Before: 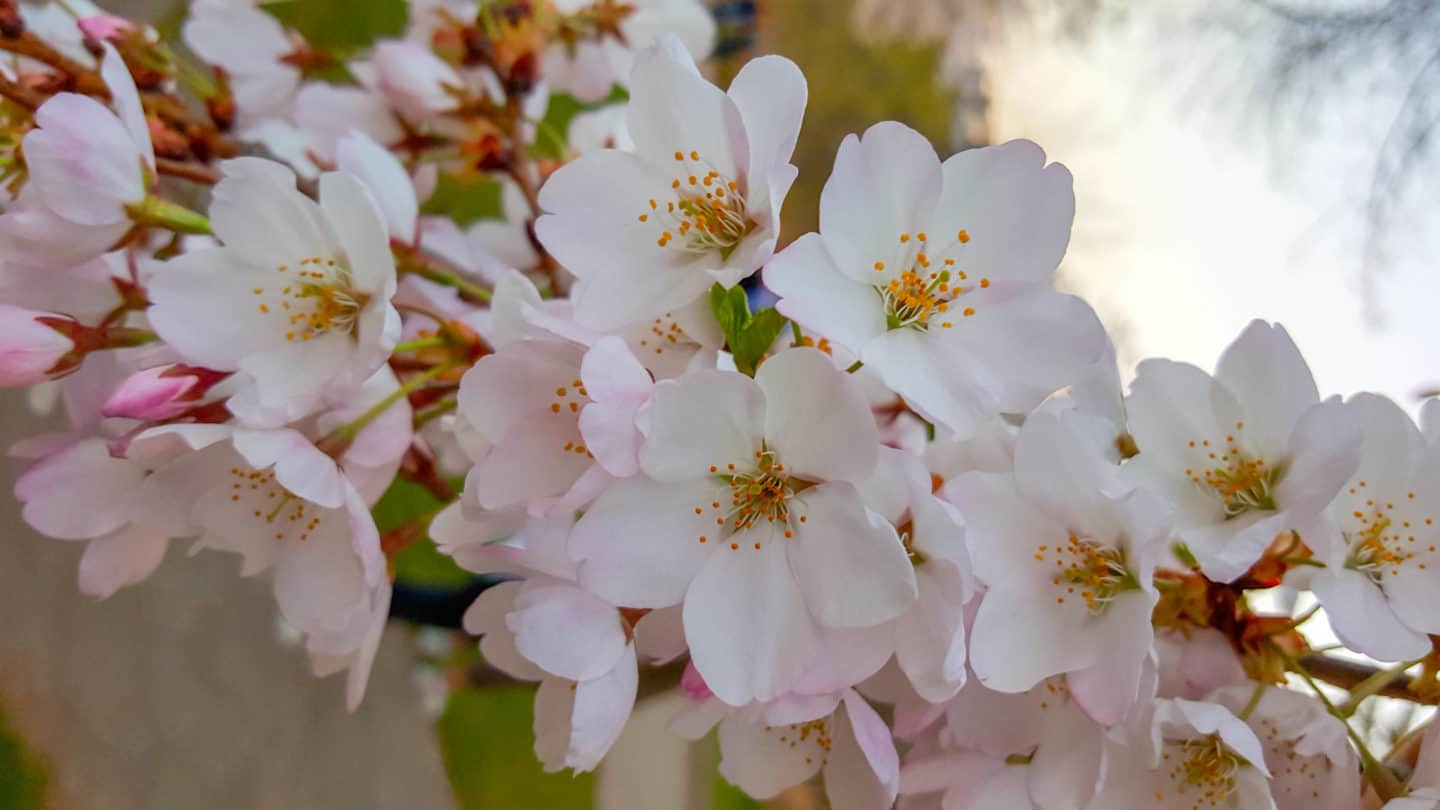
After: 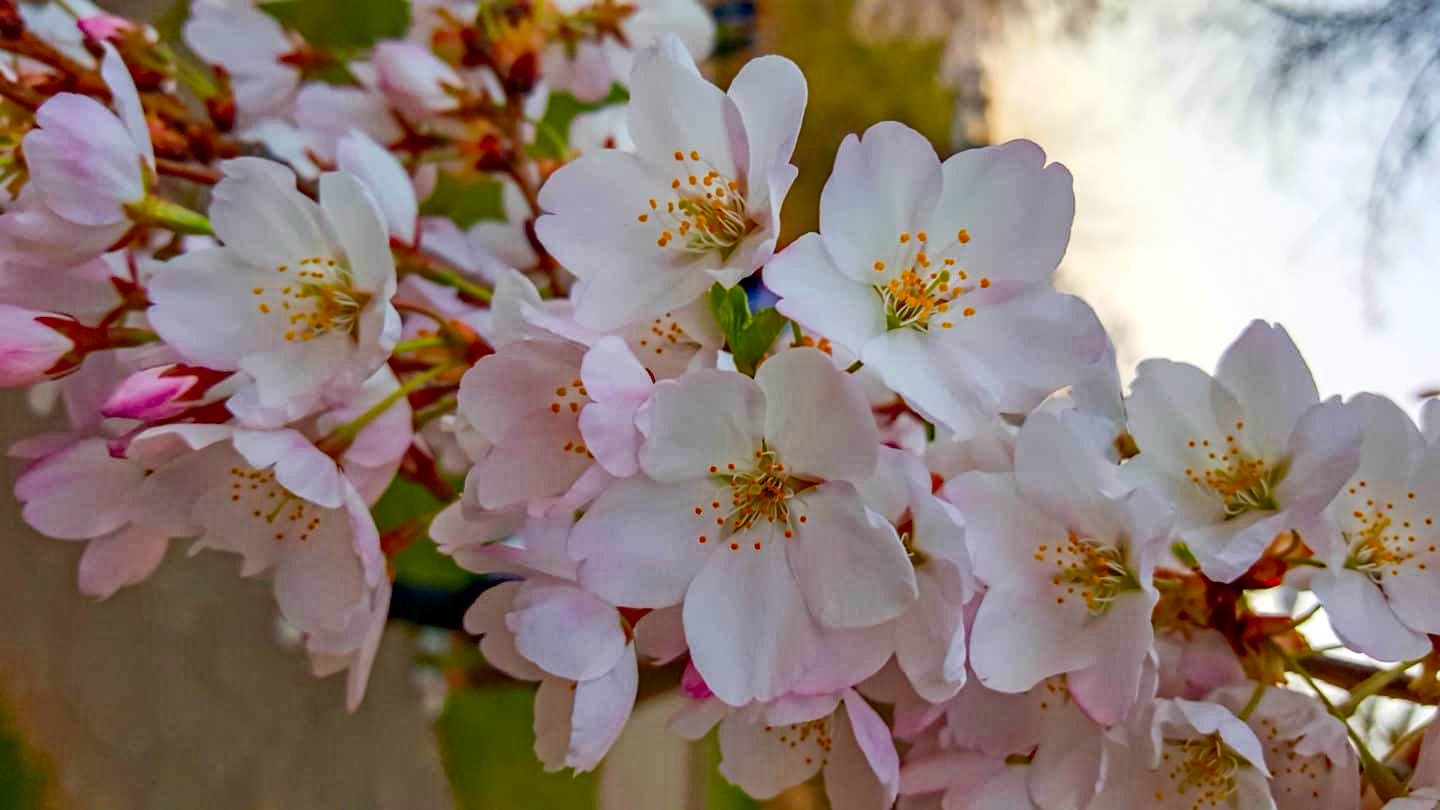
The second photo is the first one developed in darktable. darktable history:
contrast brightness saturation: contrast 0.15, brightness -0.01, saturation 0.1
haze removal: strength 0.42, compatibility mode true, adaptive false
